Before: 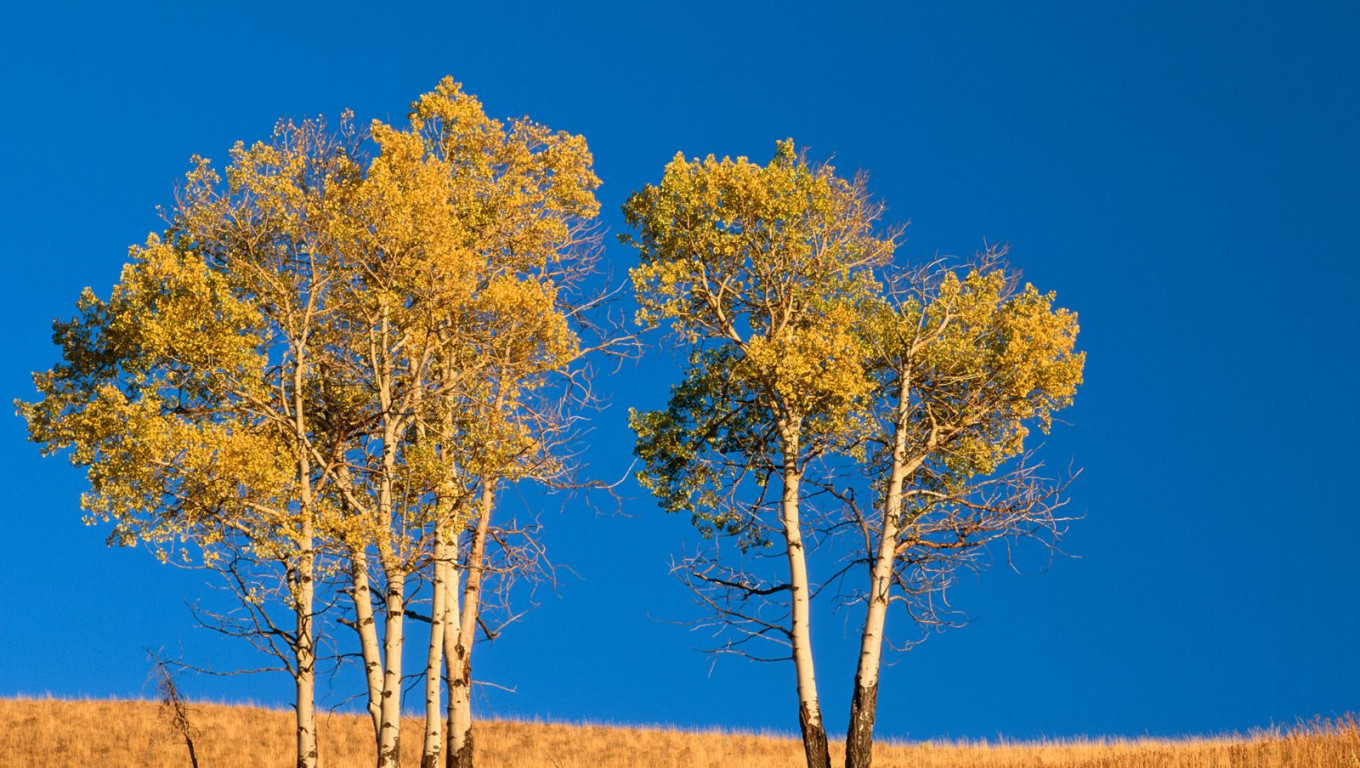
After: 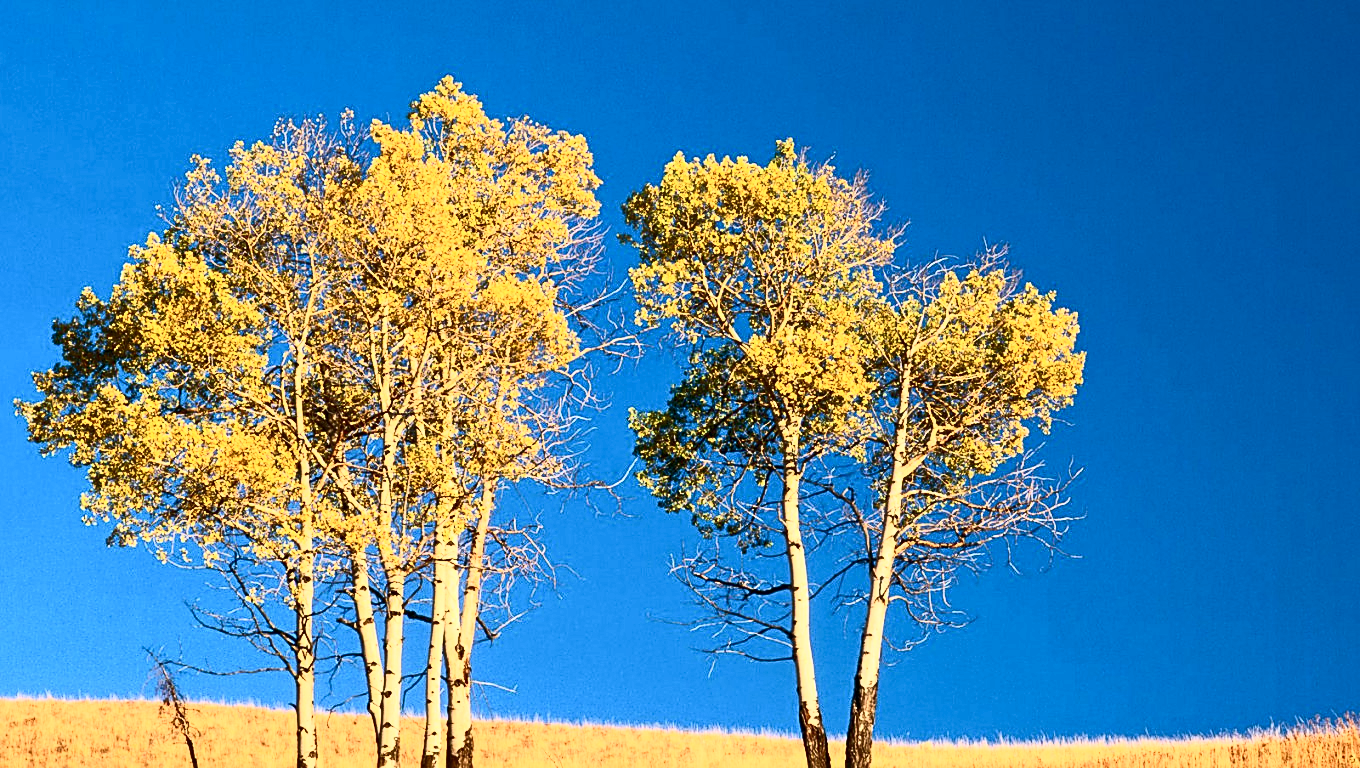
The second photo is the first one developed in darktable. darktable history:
sharpen: on, module defaults
contrast brightness saturation: contrast 0.622, brightness 0.323, saturation 0.143
tone equalizer: edges refinement/feathering 500, mask exposure compensation -1.57 EV, preserve details no
